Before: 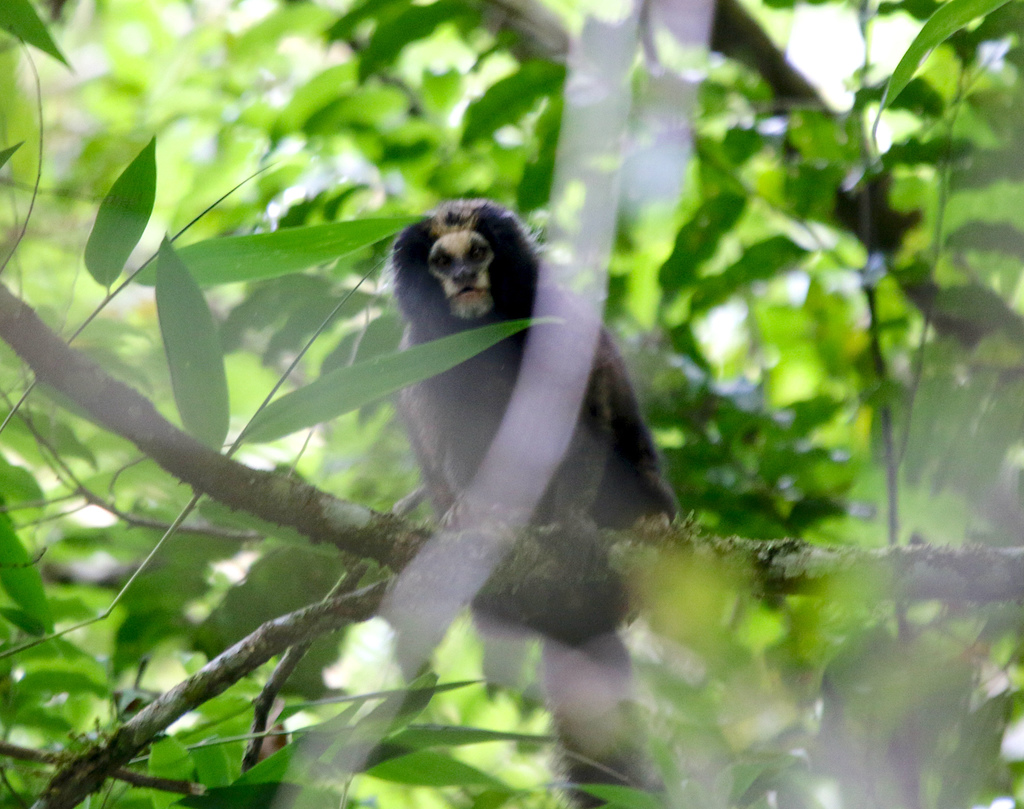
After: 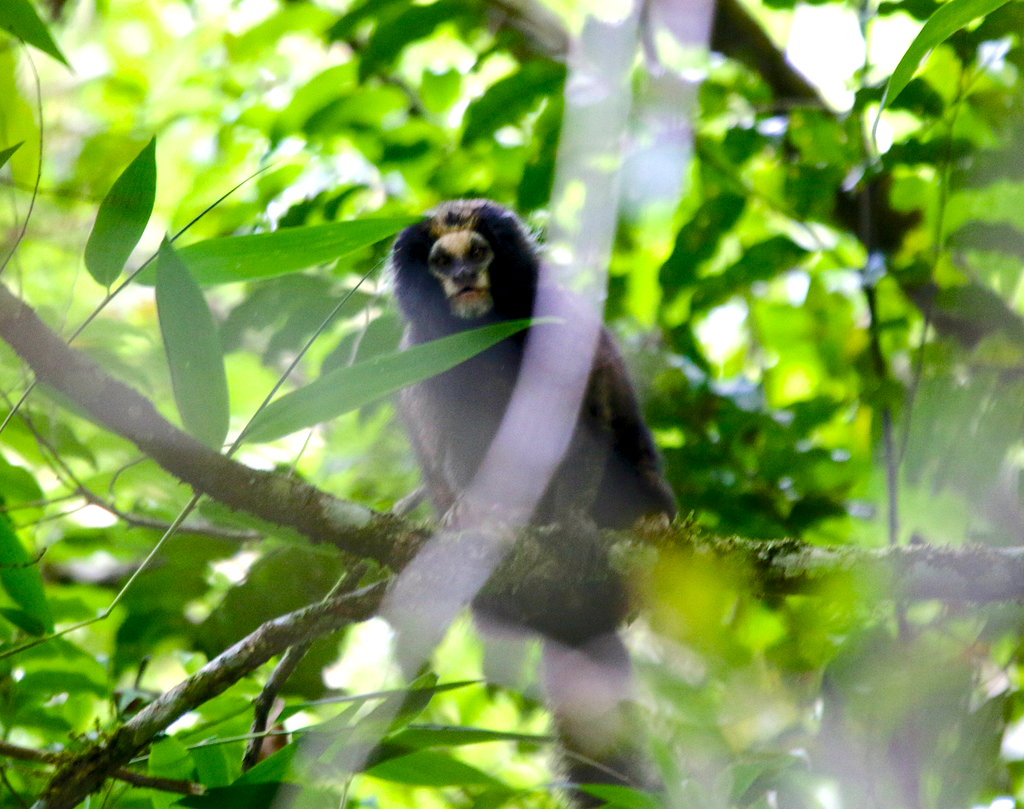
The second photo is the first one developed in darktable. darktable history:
color balance rgb: perceptual saturation grading › global saturation 20%, perceptual saturation grading › highlights 2.68%, perceptual saturation grading › shadows 50%
tone equalizer: -8 EV -0.417 EV, -7 EV -0.389 EV, -6 EV -0.333 EV, -5 EV -0.222 EV, -3 EV 0.222 EV, -2 EV 0.333 EV, -1 EV 0.389 EV, +0 EV 0.417 EV, edges refinement/feathering 500, mask exposure compensation -1.57 EV, preserve details no
shadows and highlights: shadows 25, highlights -25
